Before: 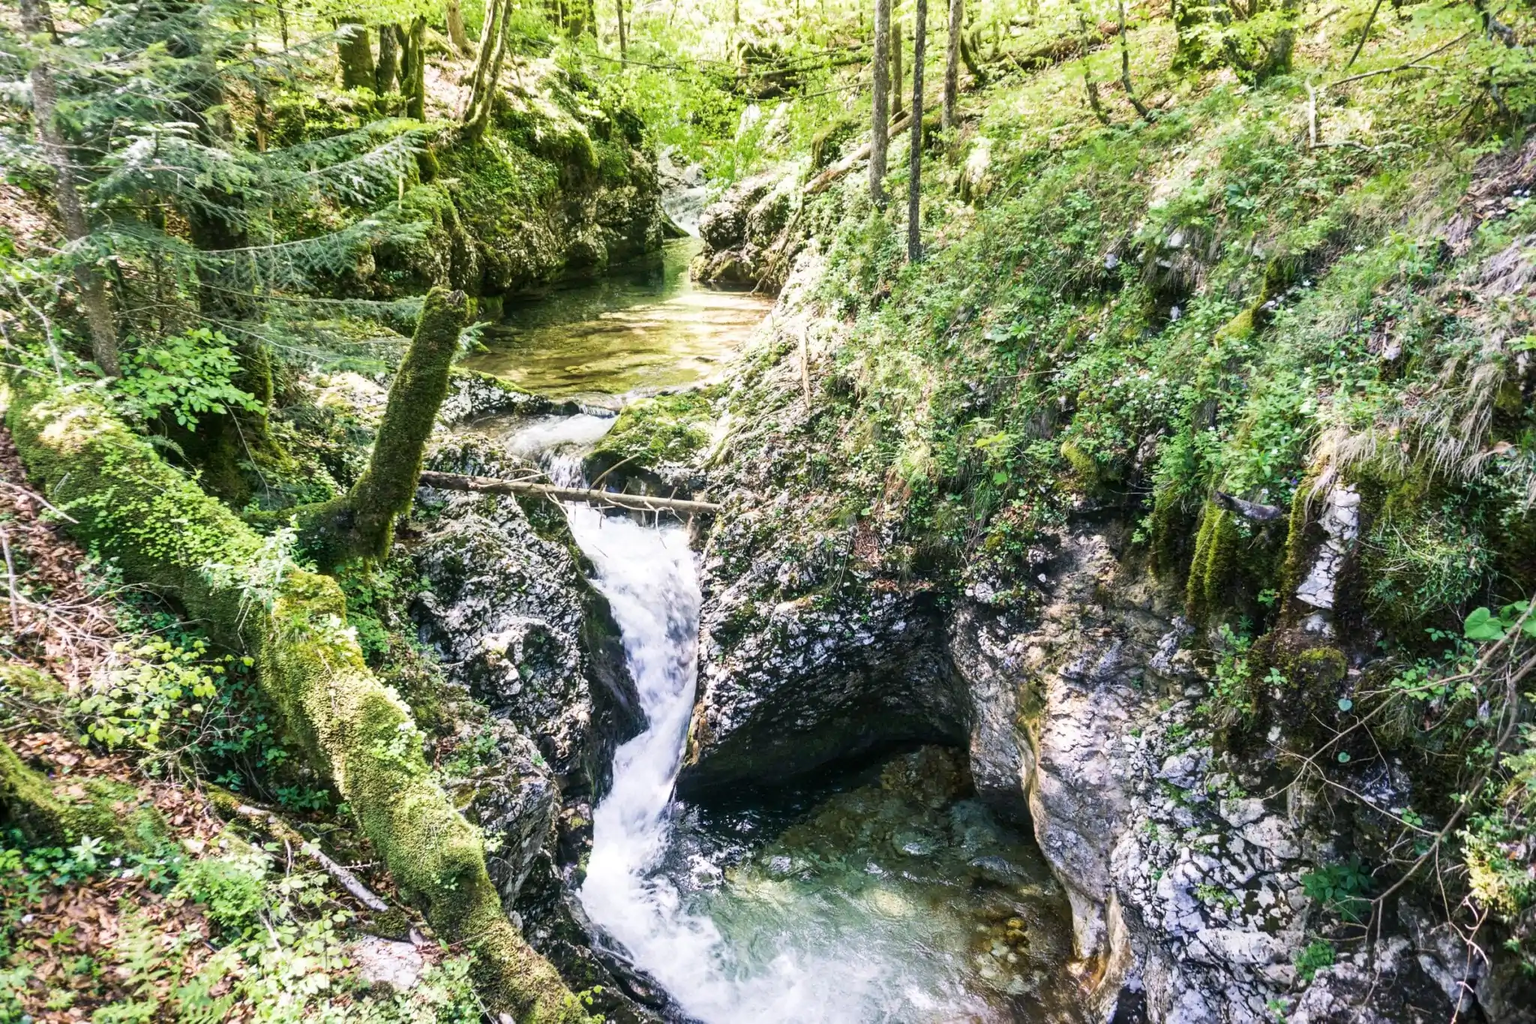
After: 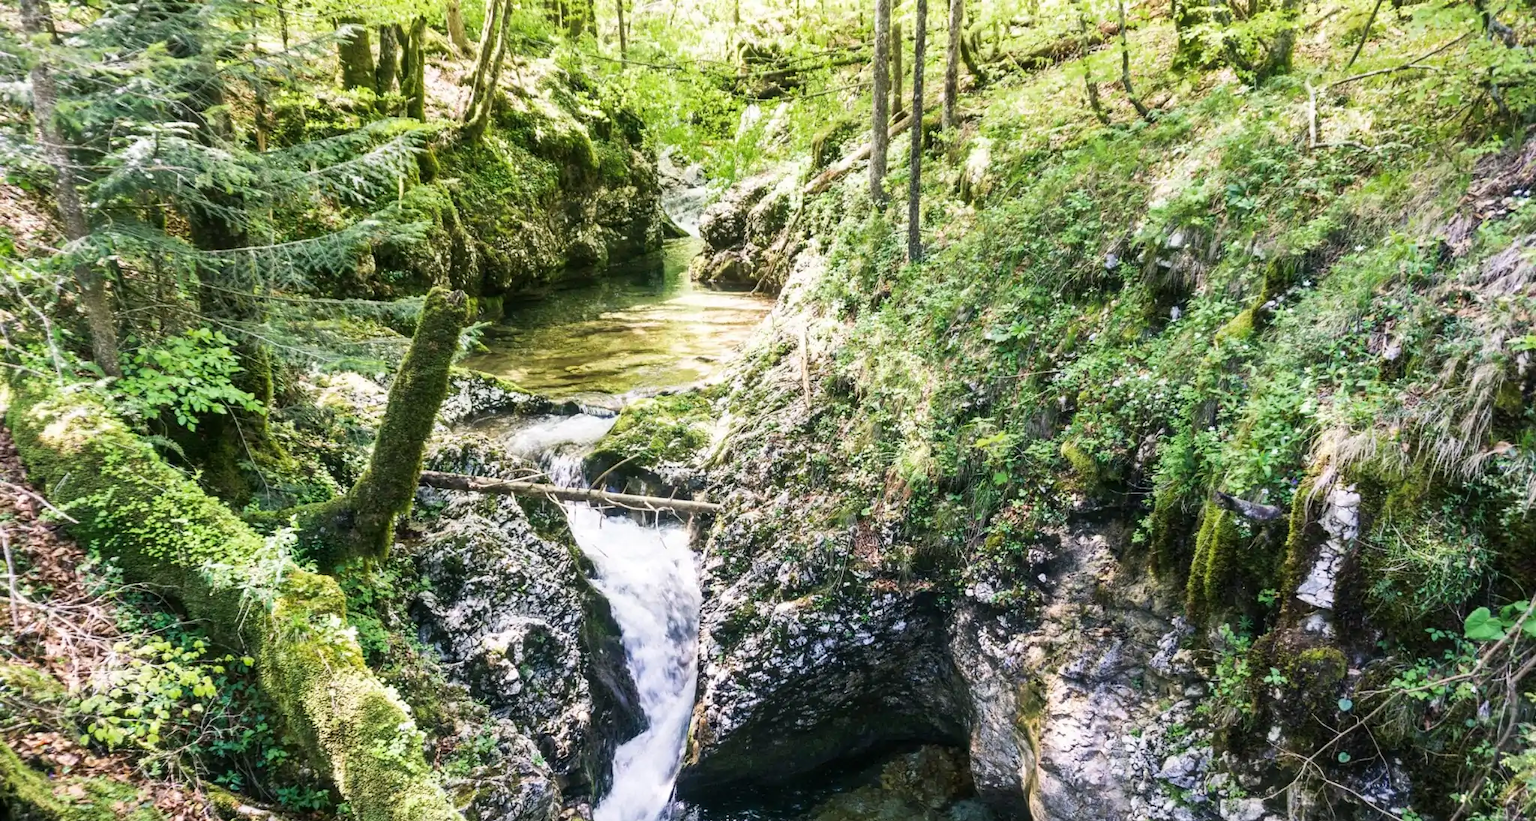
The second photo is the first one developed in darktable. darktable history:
crop: bottom 19.72%
